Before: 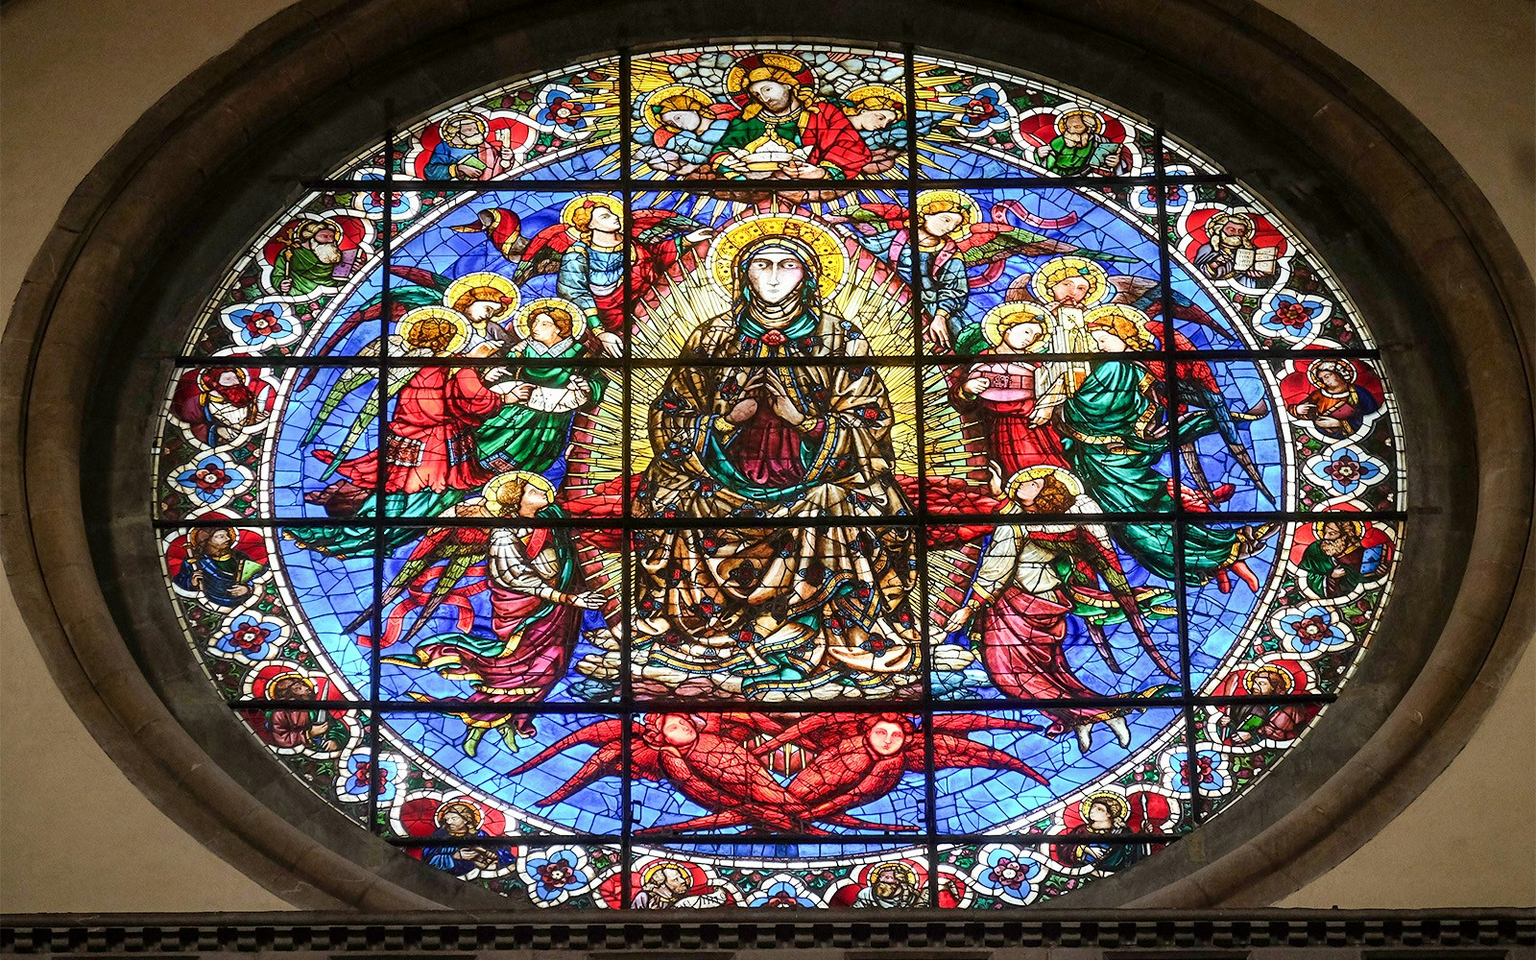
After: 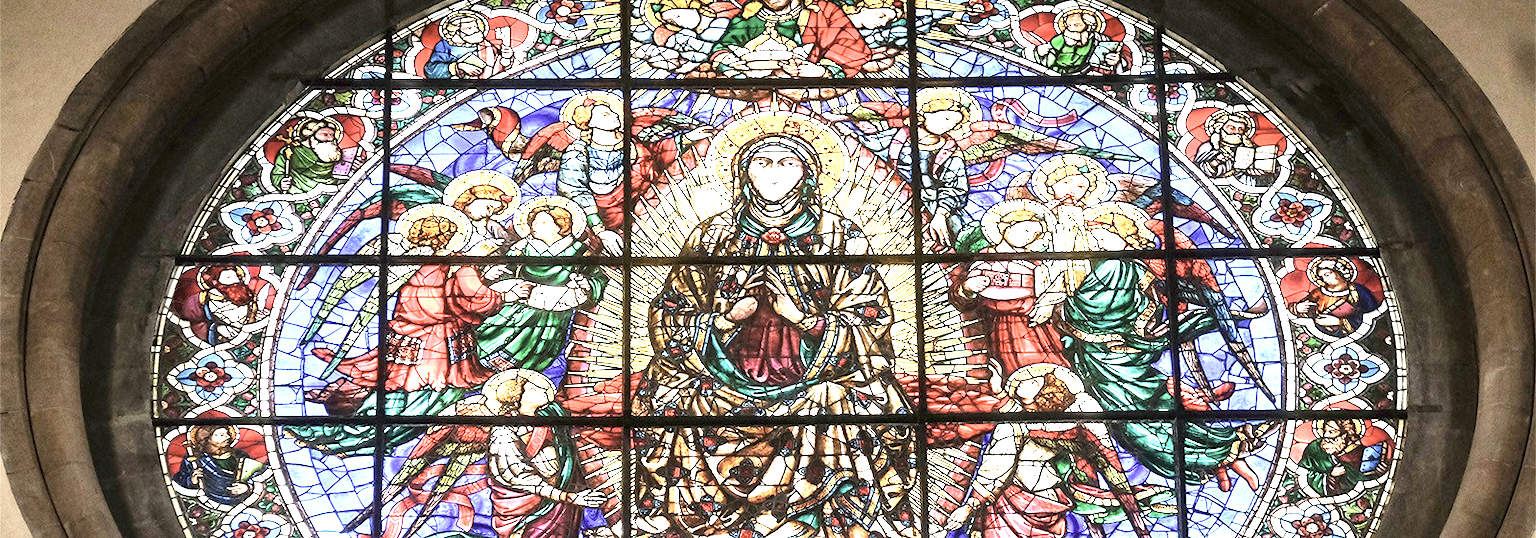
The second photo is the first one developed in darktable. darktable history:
exposure: black level correction 0, exposure 1.675 EV, compensate exposure bias true, compensate highlight preservation false
contrast brightness saturation: contrast 0.1, saturation -0.36
crop and rotate: top 10.605%, bottom 33.274%
